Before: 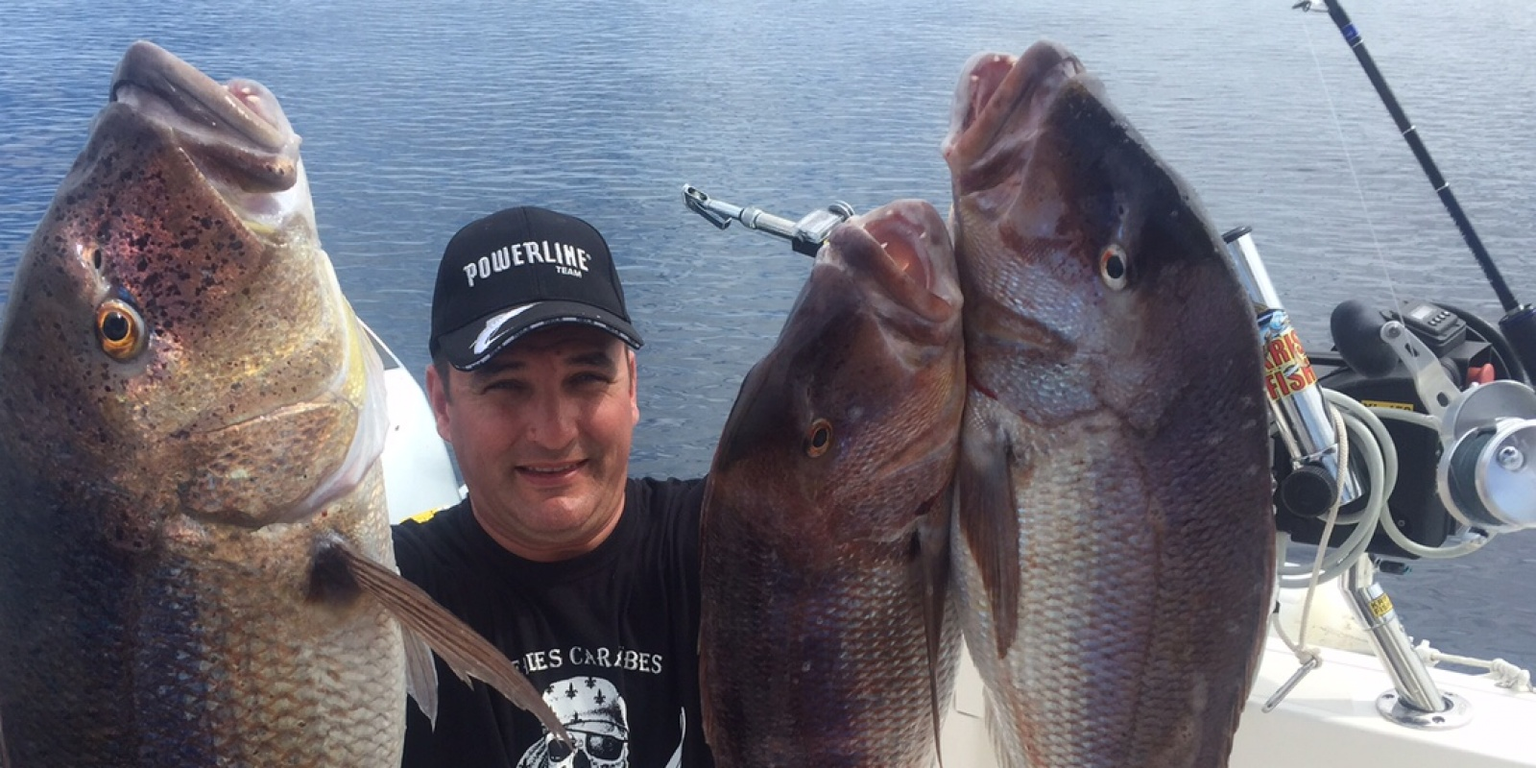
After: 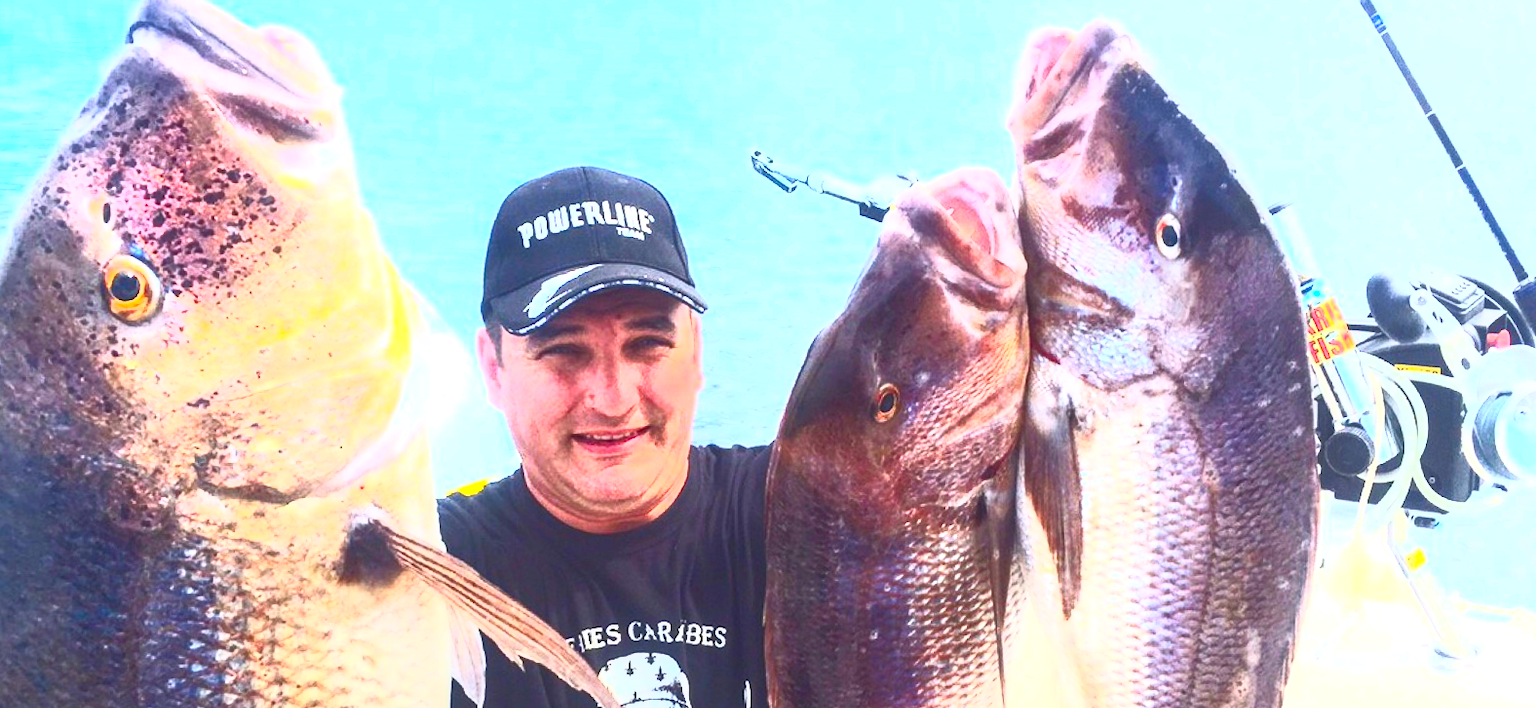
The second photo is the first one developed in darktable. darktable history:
local contrast: on, module defaults
exposure: black level correction 0, exposure 1.2 EV, compensate highlight preservation false
rotate and perspective: rotation -0.013°, lens shift (vertical) -0.027, lens shift (horizontal) 0.178, crop left 0.016, crop right 0.989, crop top 0.082, crop bottom 0.918
contrast brightness saturation: contrast 1, brightness 1, saturation 1
